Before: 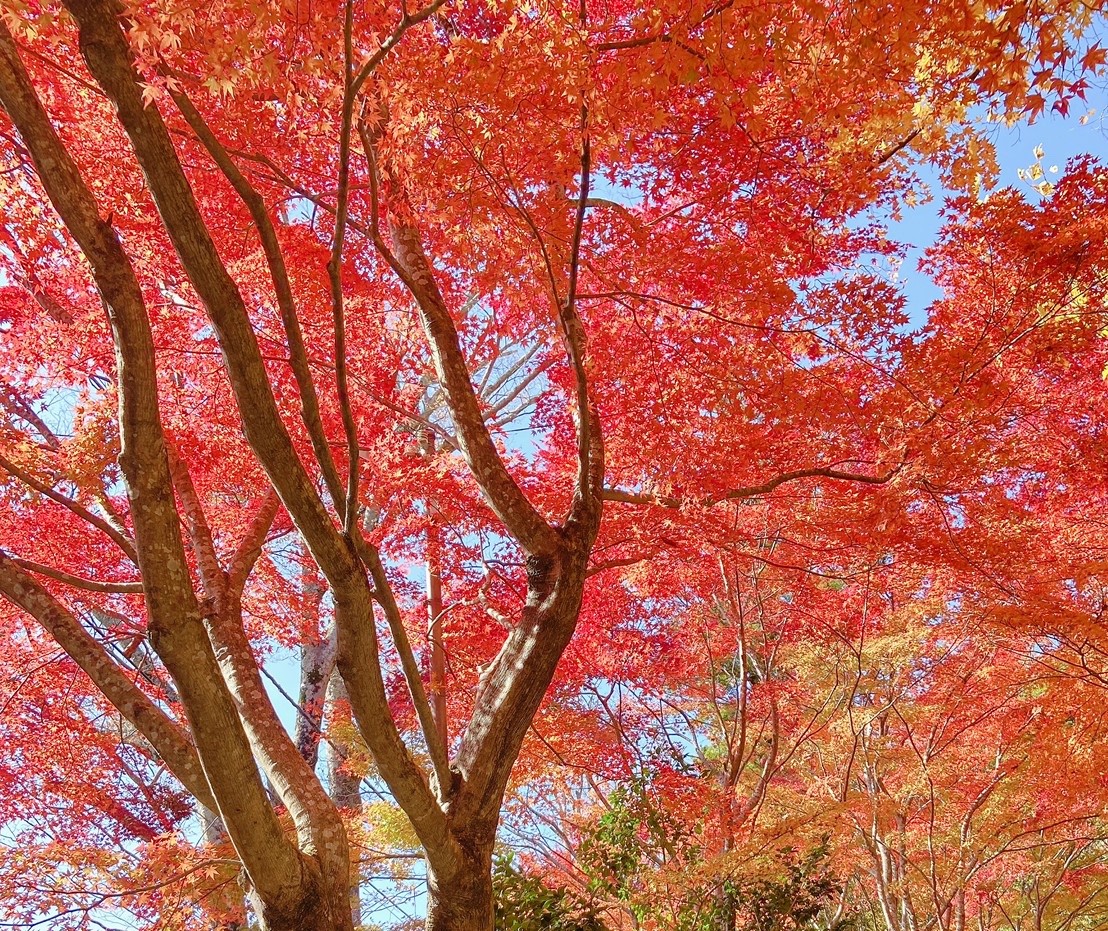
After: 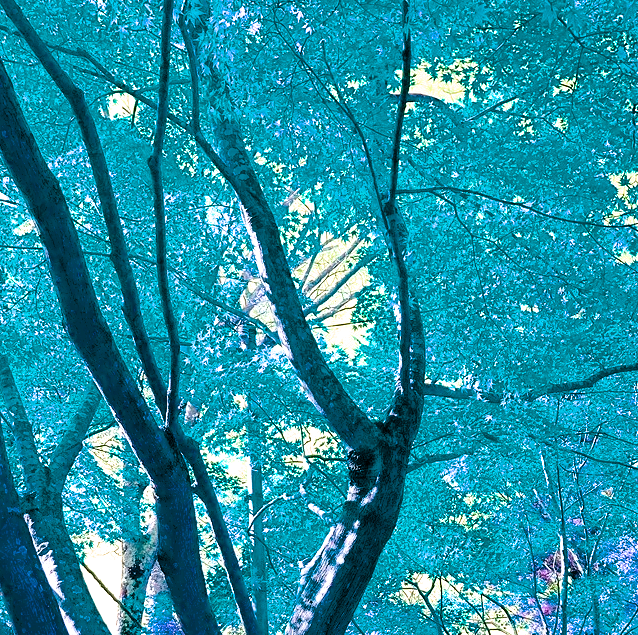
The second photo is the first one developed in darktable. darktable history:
filmic rgb: black relative exposure -9.58 EV, white relative exposure 3.03 EV, hardness 6.14
color balance rgb: perceptual saturation grading › global saturation 29.934%, hue shift -149.4°, contrast 34.865%, saturation formula JzAzBz (2021)
crop: left 16.239%, top 11.339%, right 26.099%, bottom 20.423%
exposure: black level correction 0.005, exposure 0.421 EV, compensate highlight preservation false
